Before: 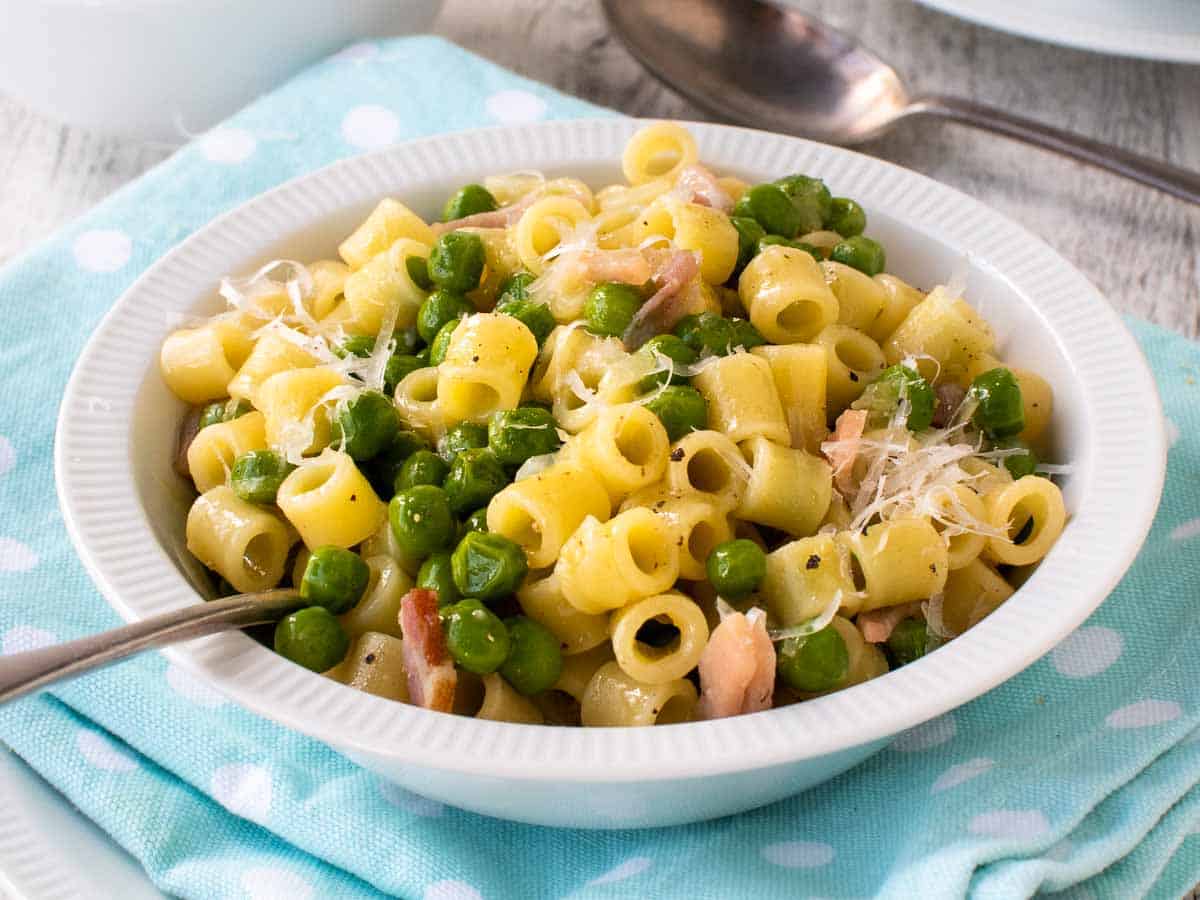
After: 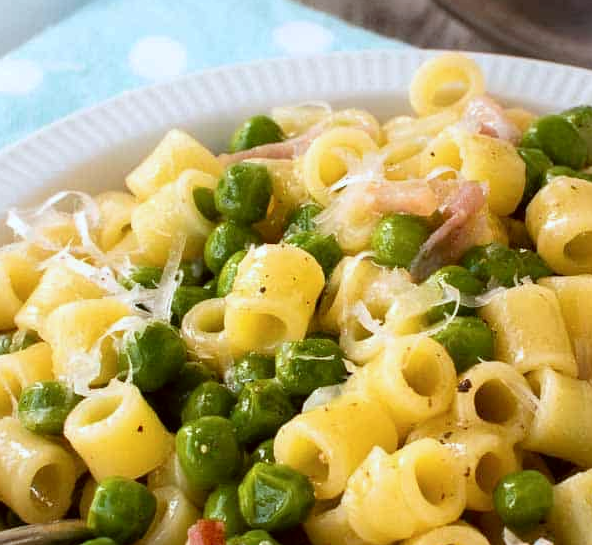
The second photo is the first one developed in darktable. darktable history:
crop: left 17.8%, top 7.706%, right 32.842%, bottom 31.694%
color correction: highlights a* -3.5, highlights b* -6.91, shadows a* 3.16, shadows b* 5.18
